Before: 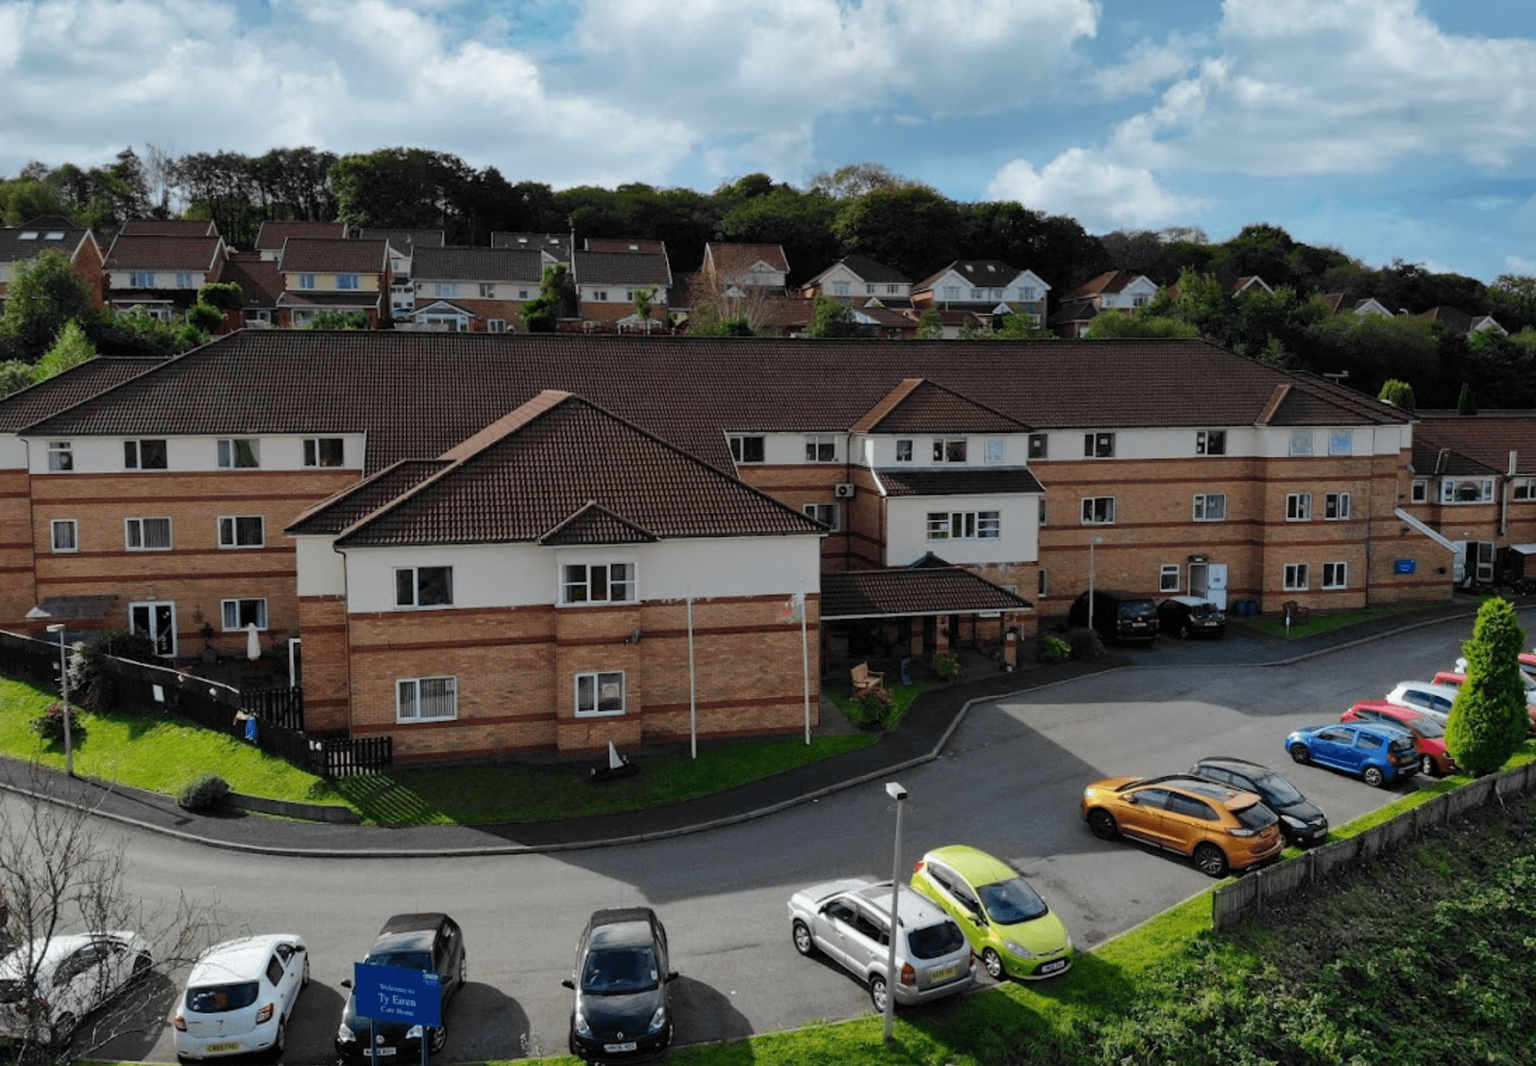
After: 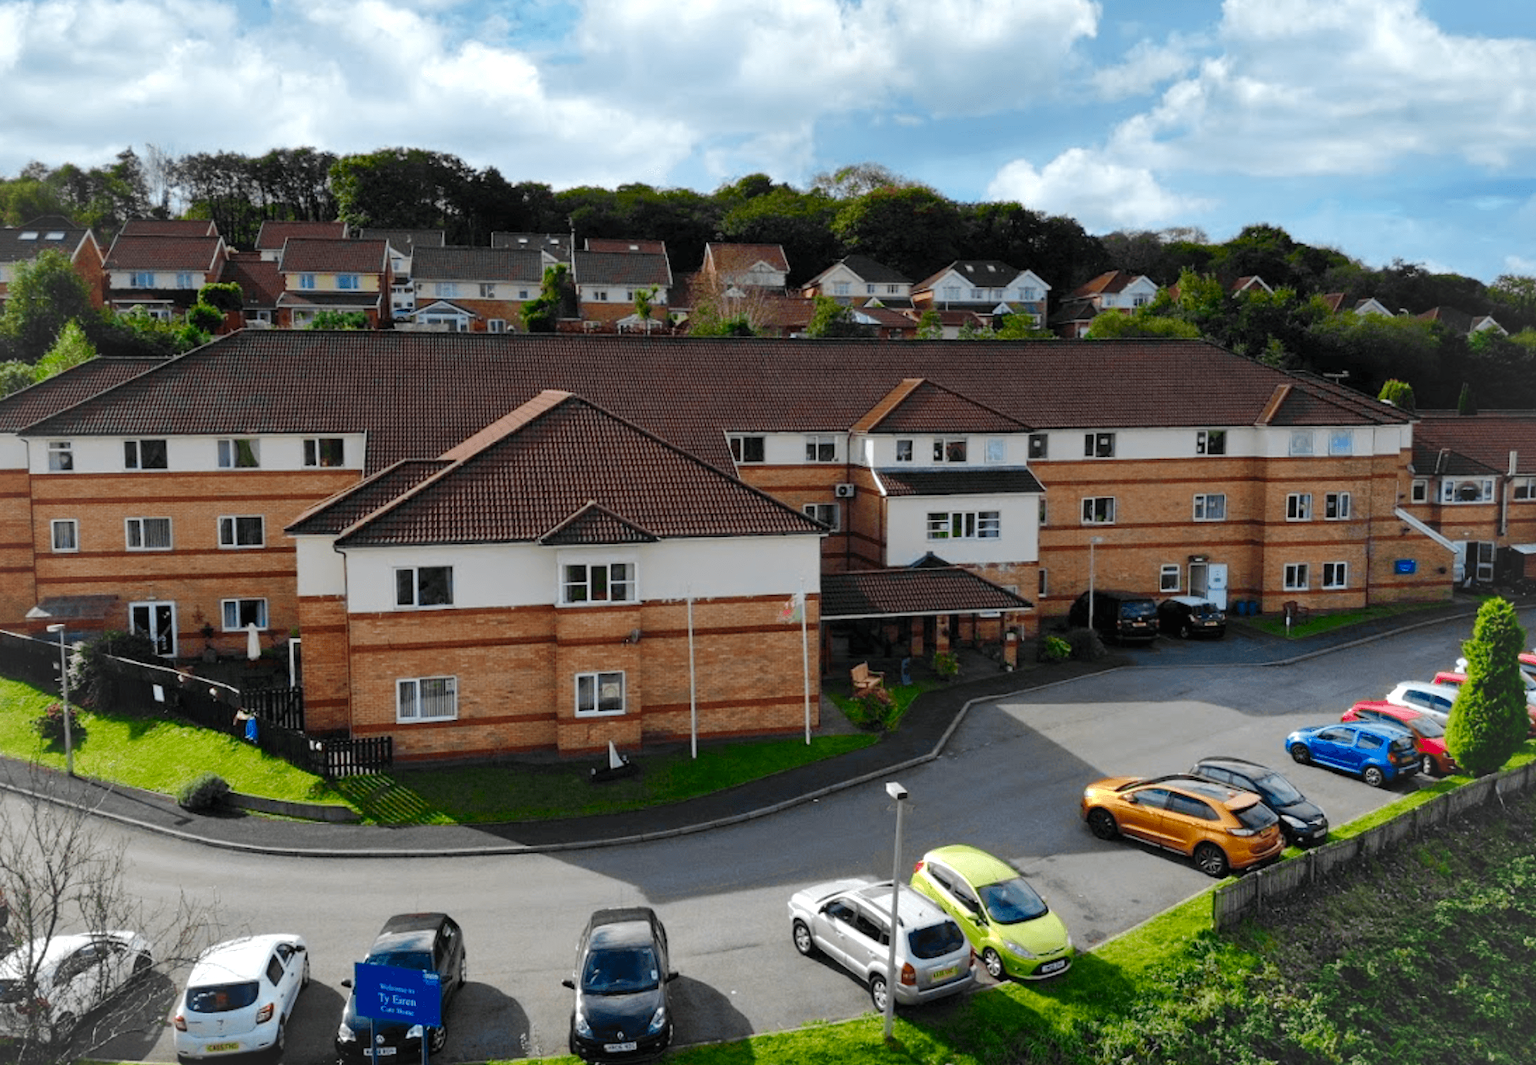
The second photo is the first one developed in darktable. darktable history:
vignetting: fall-off radius 61.23%, brightness 0.041, saturation 0.002
color balance rgb: perceptual saturation grading › global saturation 20%, perceptual saturation grading › highlights -50.073%, perceptual saturation grading › shadows 30.344%, perceptual brilliance grading › global brilliance 9.557%, perceptual brilliance grading › shadows 14.418%, global vibrance 15.104%
